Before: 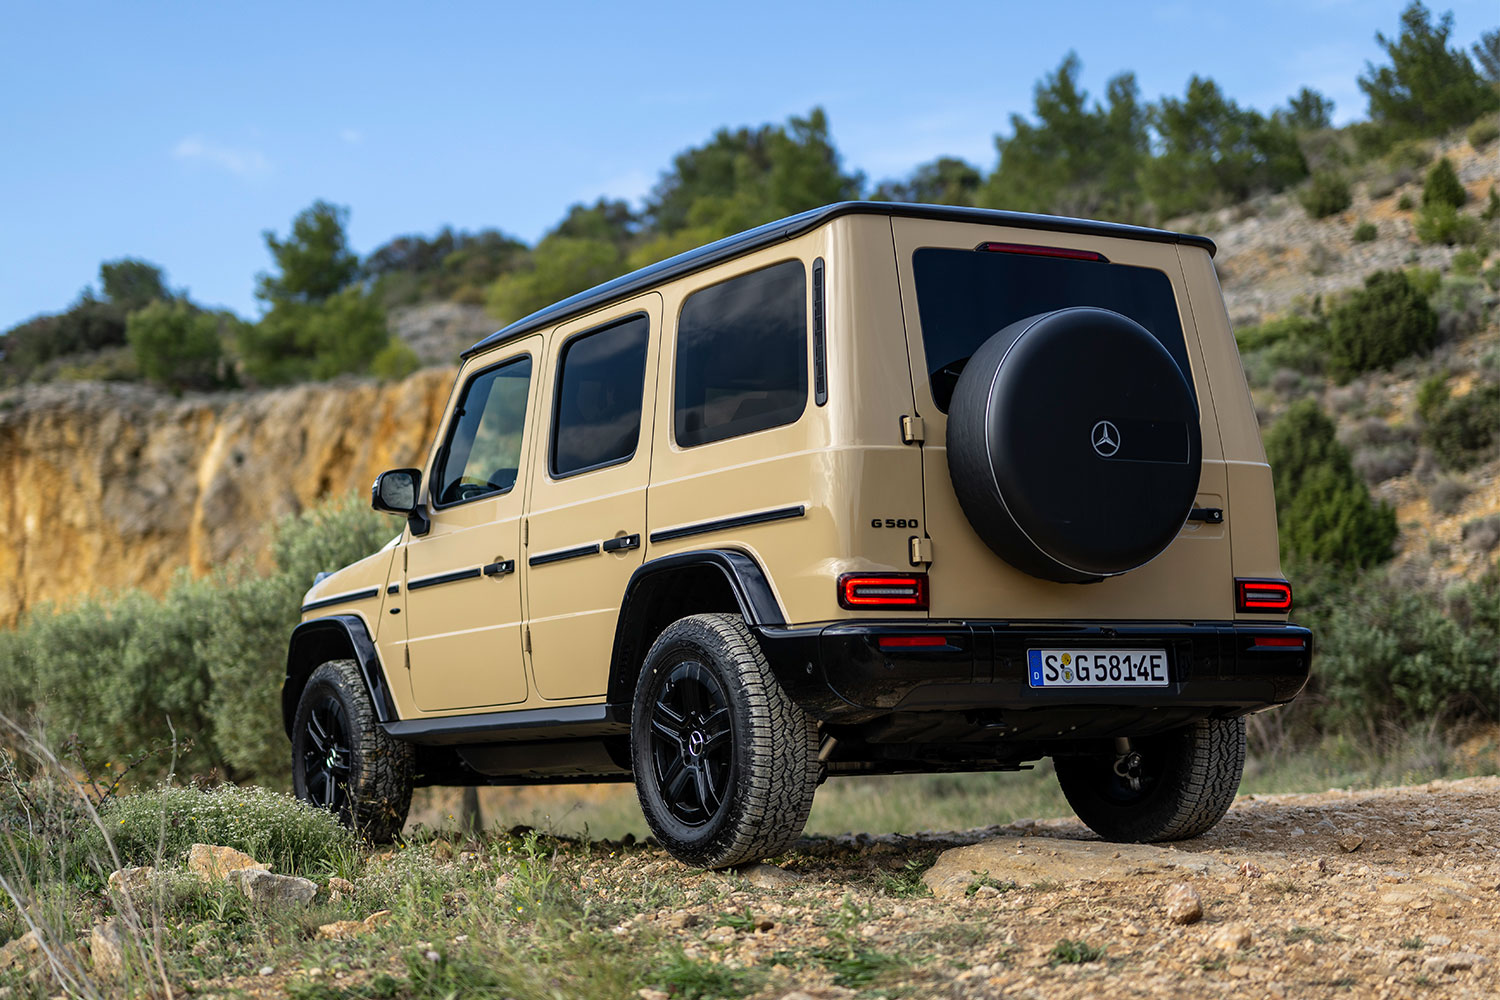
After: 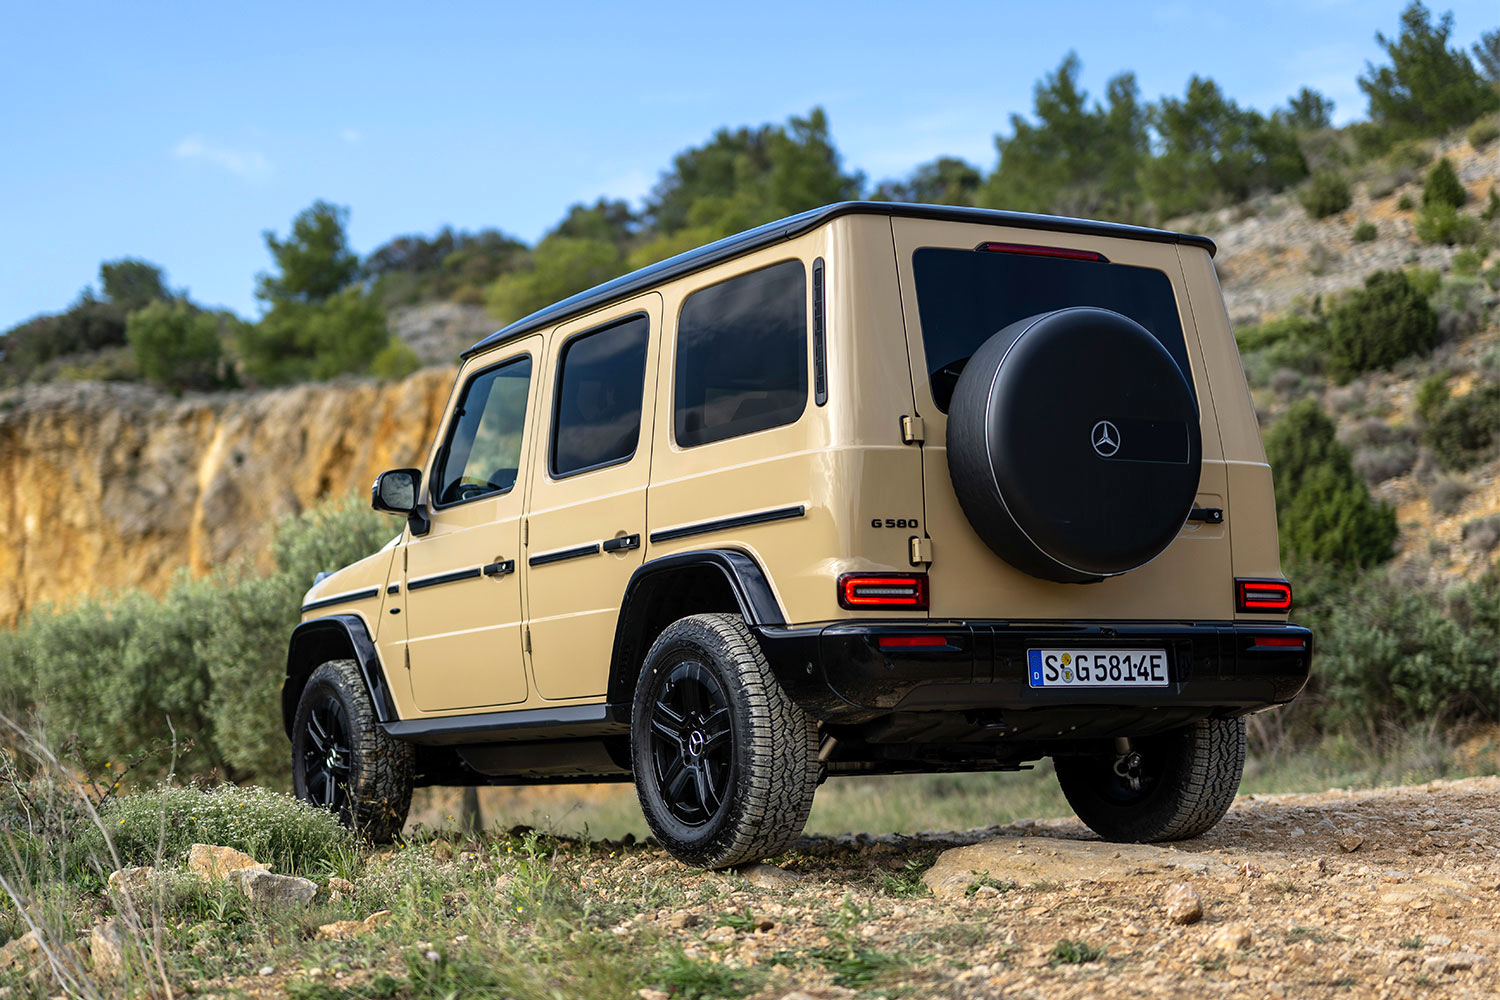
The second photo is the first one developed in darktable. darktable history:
exposure: exposure 0.206 EV, compensate highlight preservation false
